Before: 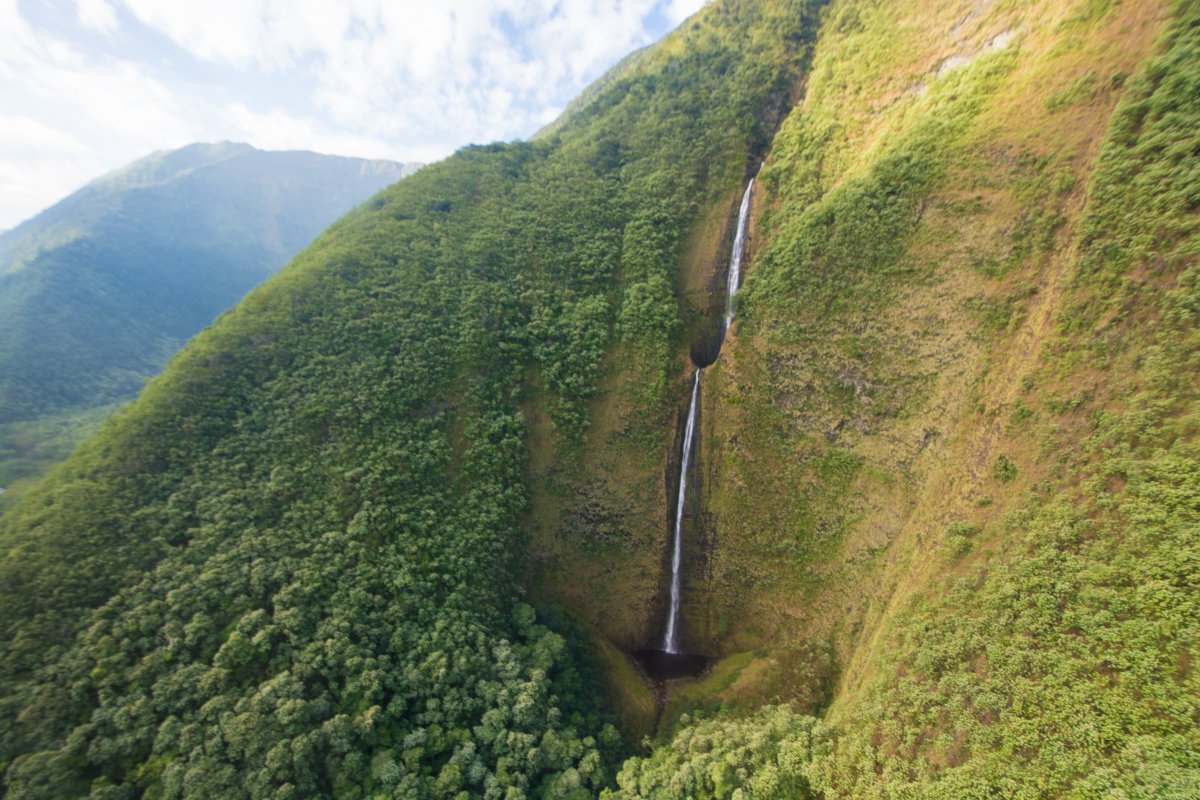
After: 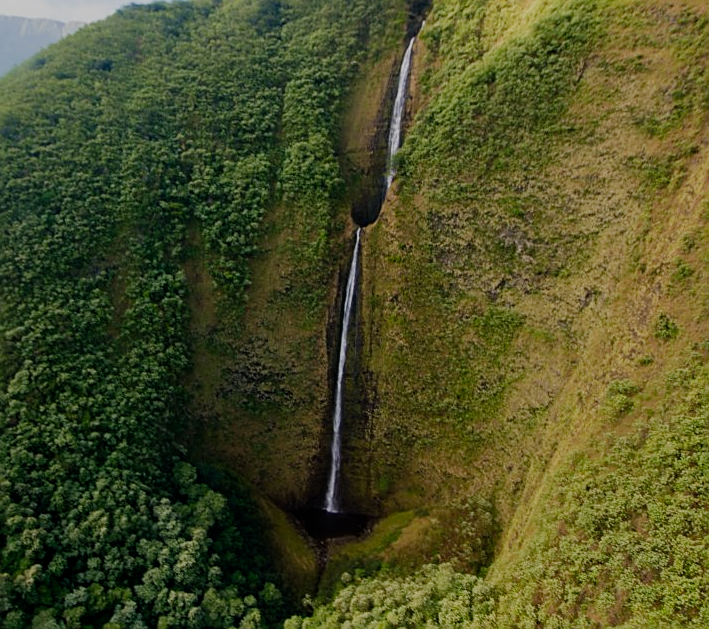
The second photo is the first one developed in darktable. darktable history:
crop and rotate: left 28.256%, top 17.734%, right 12.656%, bottom 3.573%
sharpen: on, module defaults
filmic rgb: middle gray luminance 29%, black relative exposure -10.3 EV, white relative exposure 5.5 EV, threshold 6 EV, target black luminance 0%, hardness 3.95, latitude 2.04%, contrast 1.132, highlights saturation mix 5%, shadows ↔ highlights balance 15.11%, add noise in highlights 0, preserve chrominance no, color science v3 (2019), use custom middle-gray values true, iterations of high-quality reconstruction 0, contrast in highlights soft, enable highlight reconstruction true
